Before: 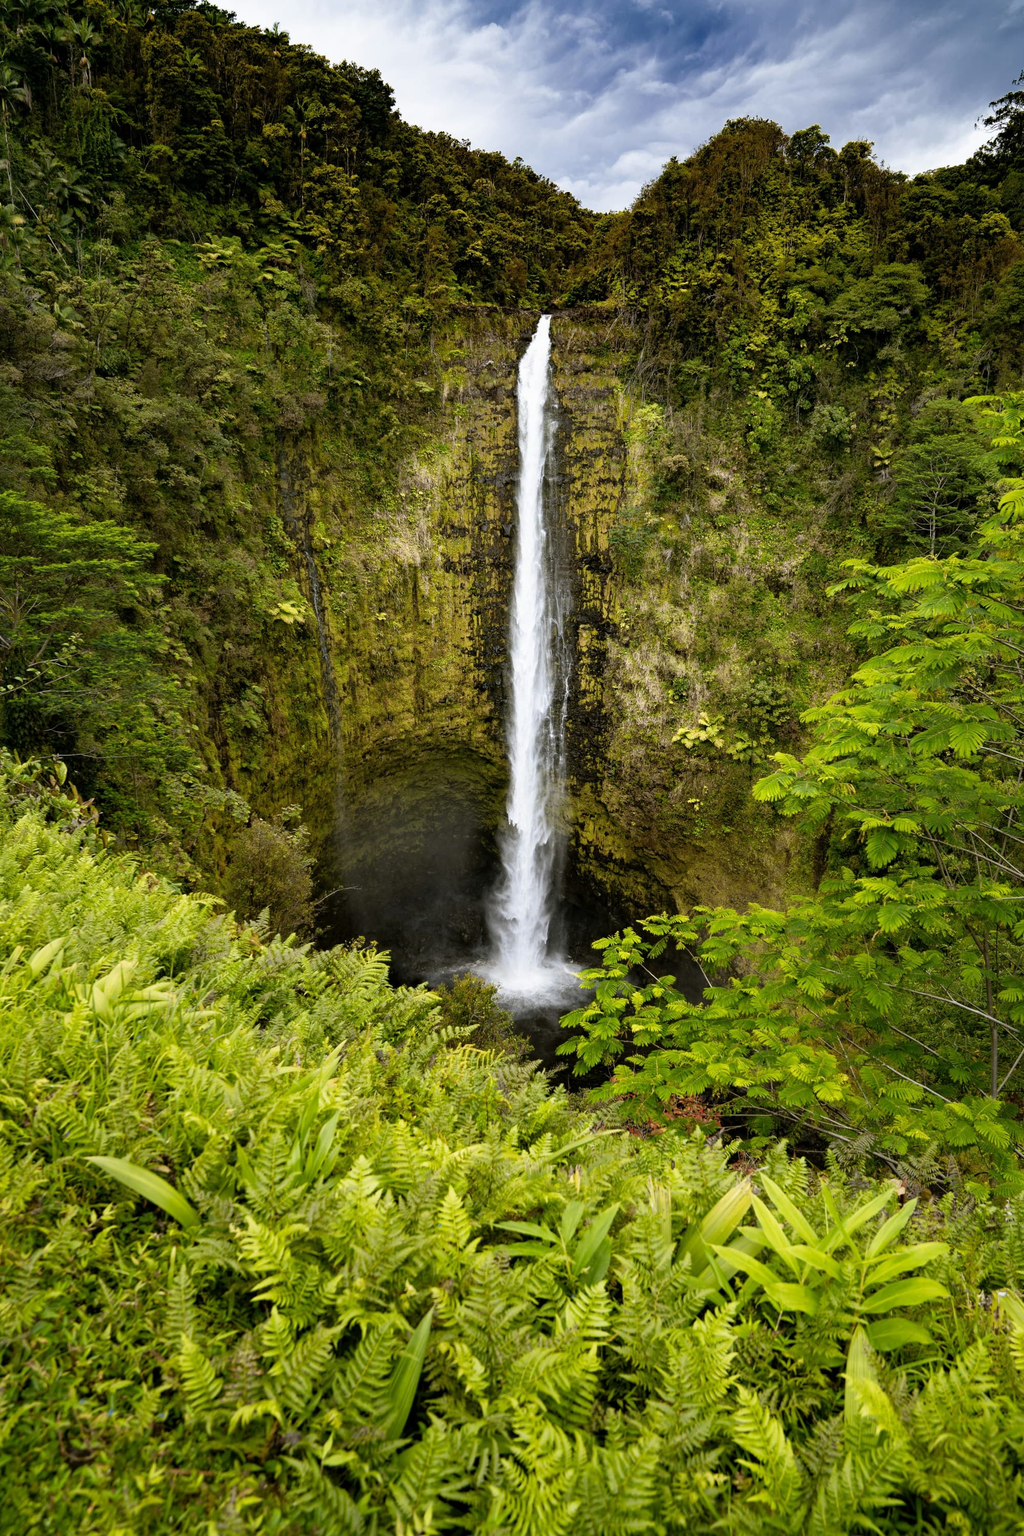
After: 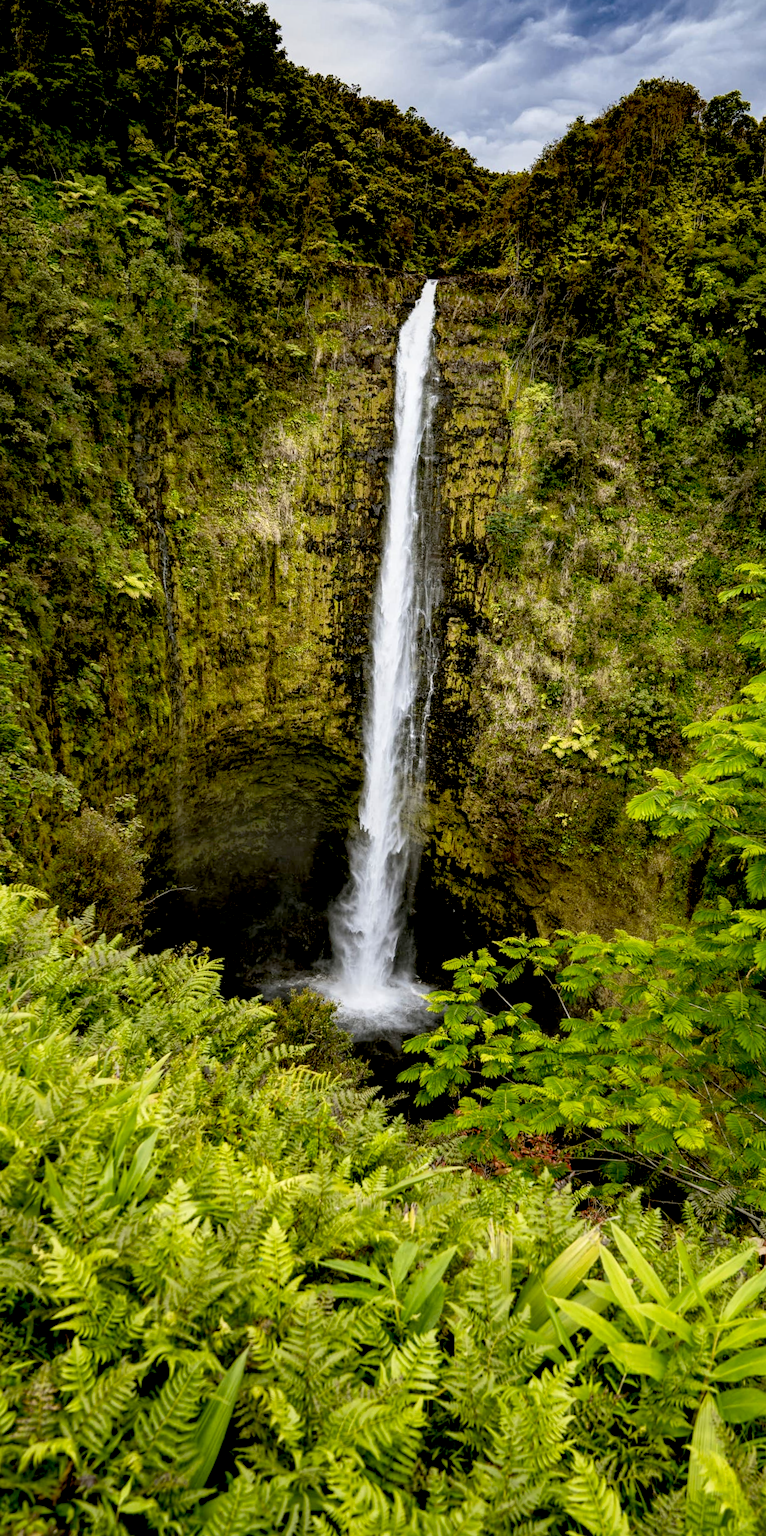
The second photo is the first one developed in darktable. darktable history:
crop and rotate: angle -3.27°, left 14.25%, top 0.034%, right 10.994%, bottom 0.045%
color correction: highlights a* 0.049, highlights b* -0.527
local contrast: on, module defaults
exposure: black level correction 0.017, exposure -0.005 EV, compensate exposure bias true, compensate highlight preservation false
